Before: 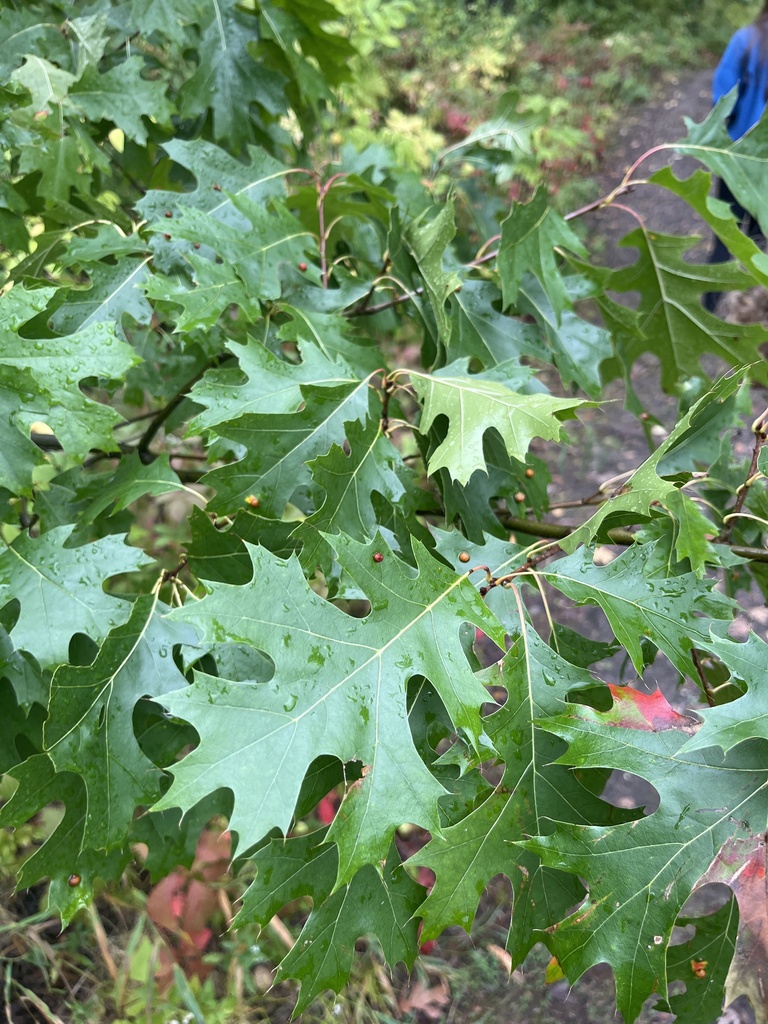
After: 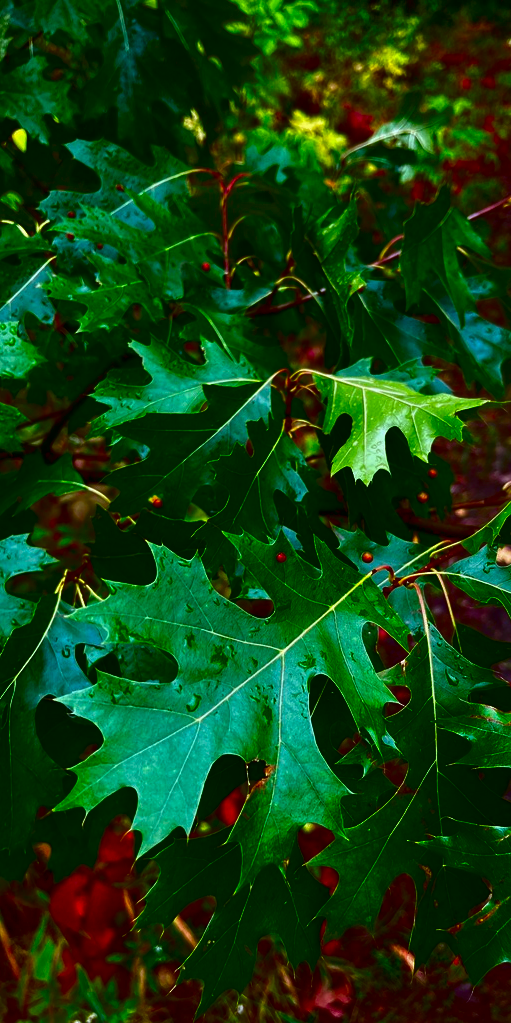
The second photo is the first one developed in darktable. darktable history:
rgb levels: mode RGB, independent channels, levels [[0, 0.5, 1], [0, 0.521, 1], [0, 0.536, 1]]
contrast brightness saturation: brightness -1, saturation 1
crop and rotate: left 12.648%, right 20.685%
